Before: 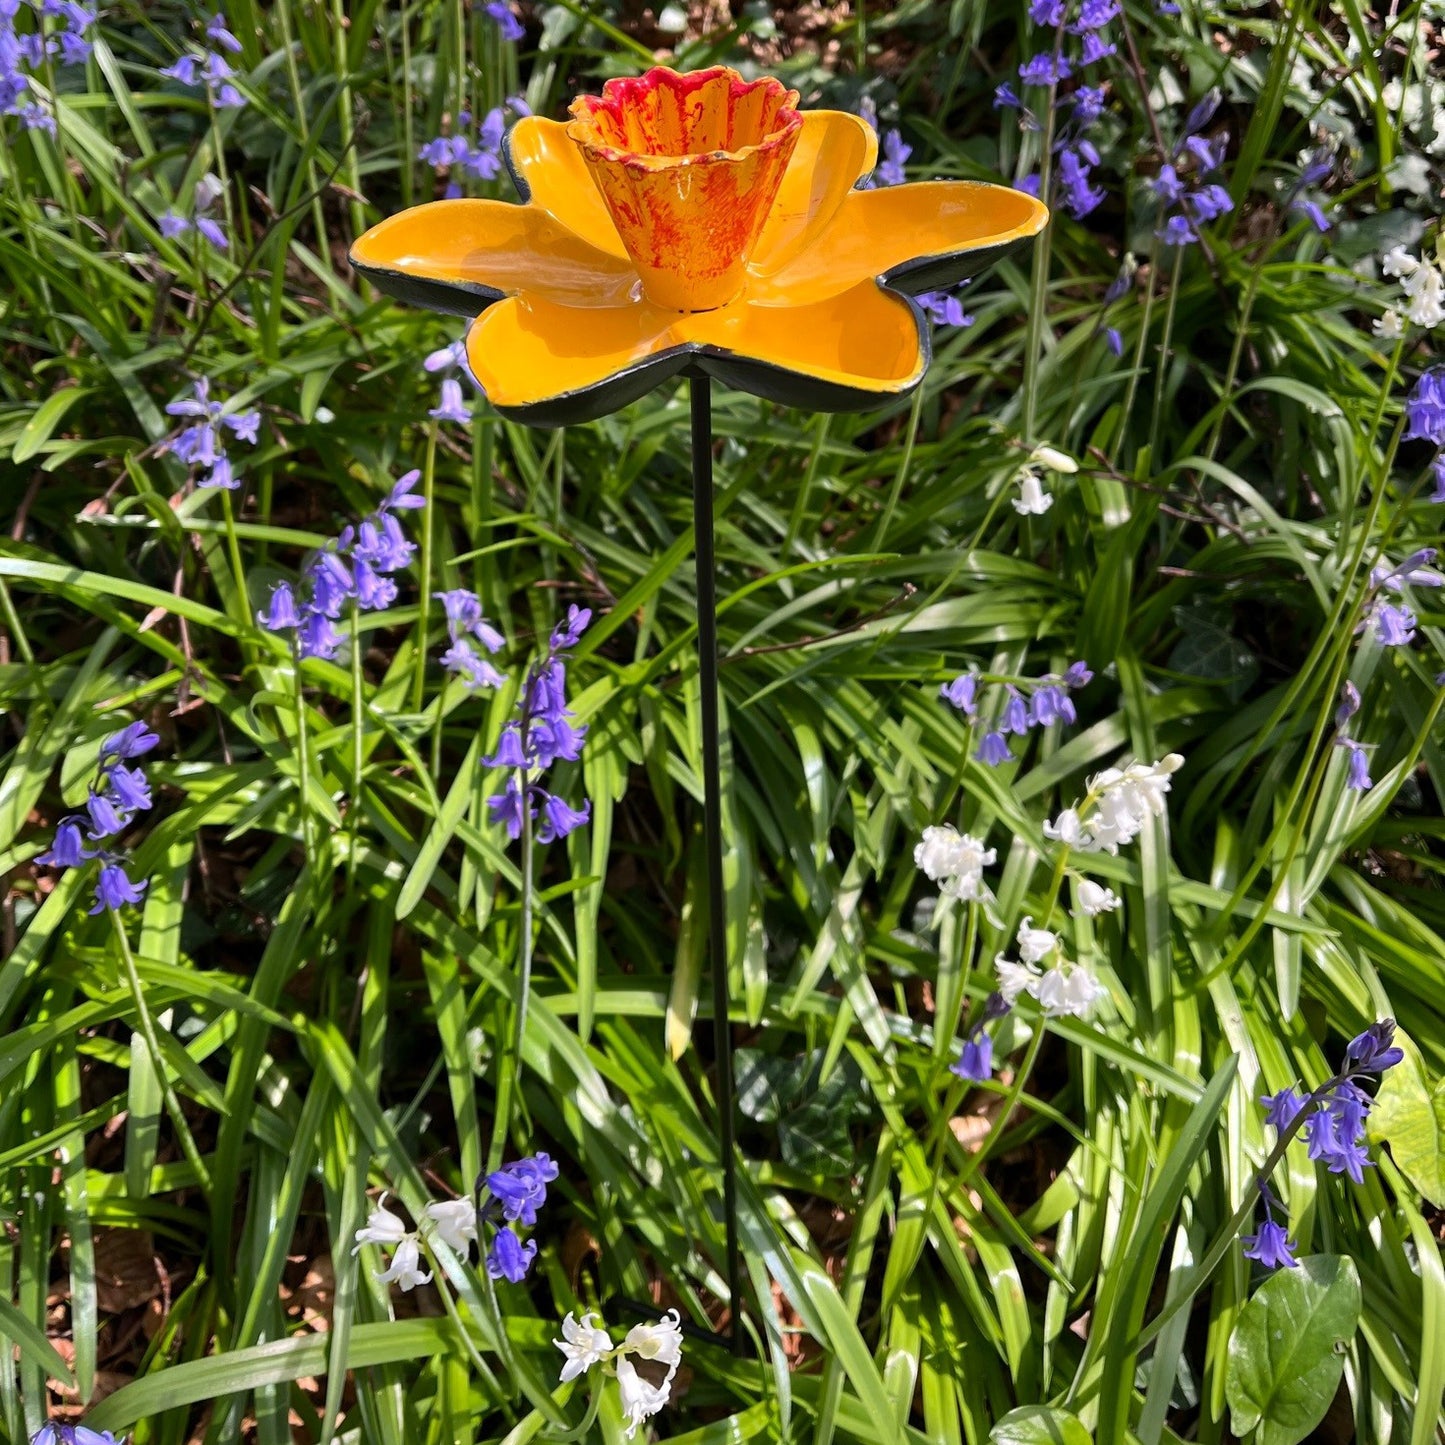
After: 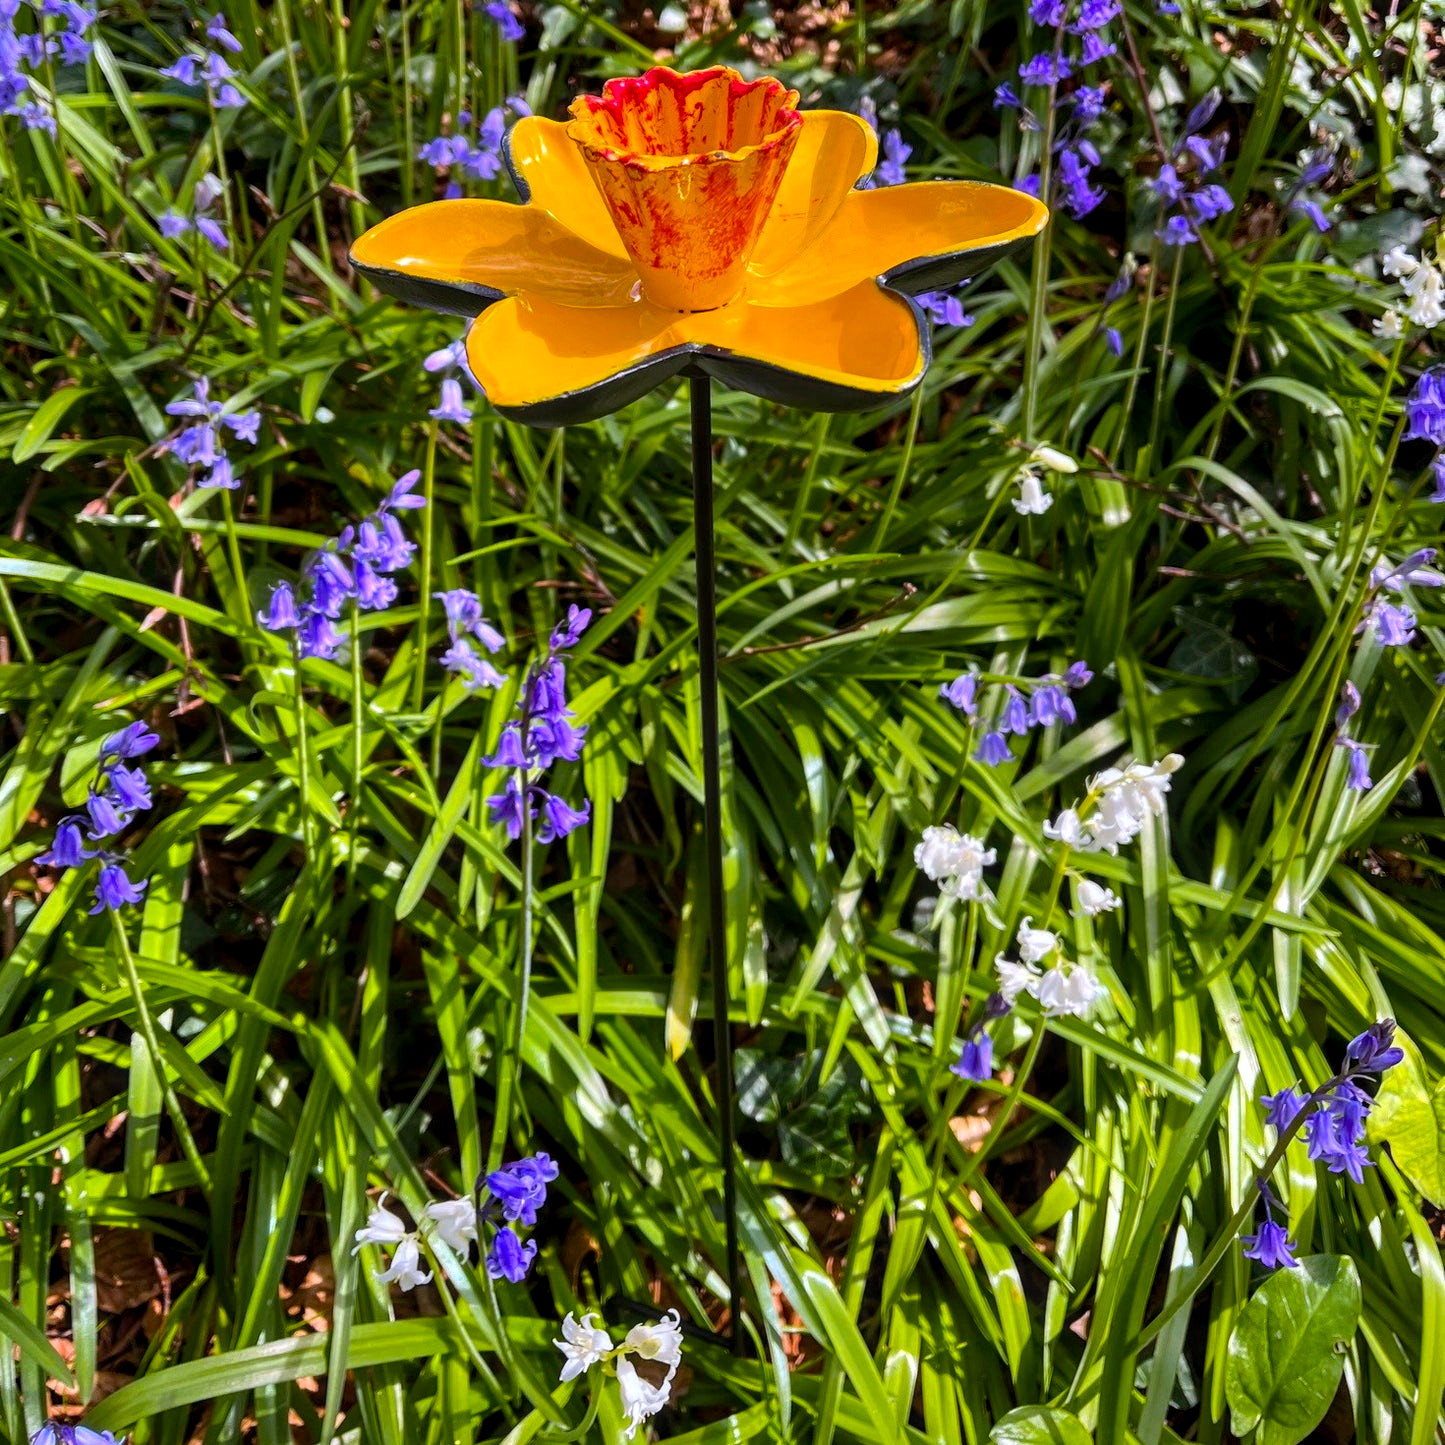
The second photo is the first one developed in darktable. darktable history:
color correction: highlights a* -0.689, highlights b* -8.27
local contrast: on, module defaults
color balance rgb: power › chroma 0.31%, power › hue 22.44°, perceptual saturation grading › global saturation 30.746%, global vibrance 25.188%
